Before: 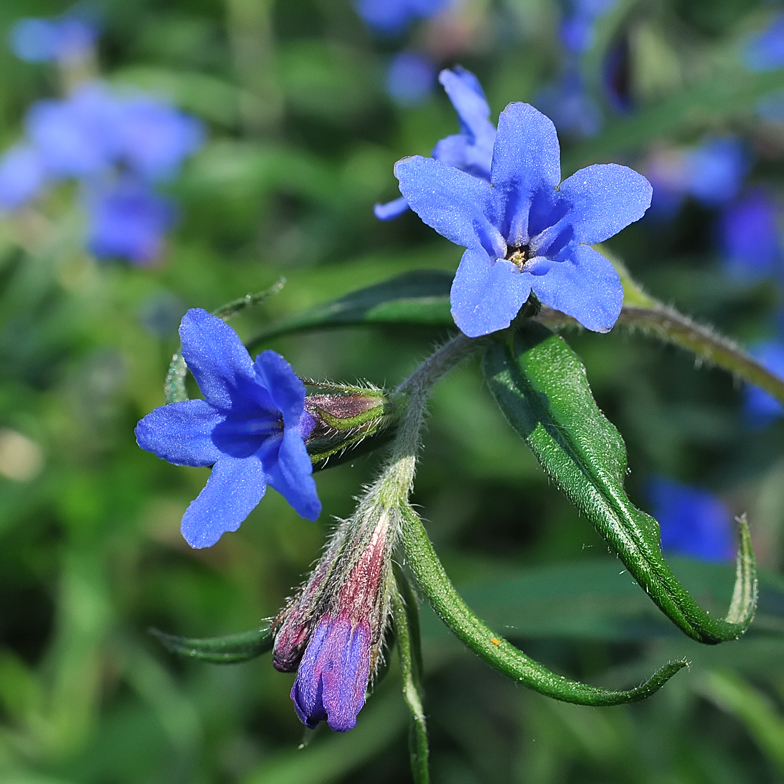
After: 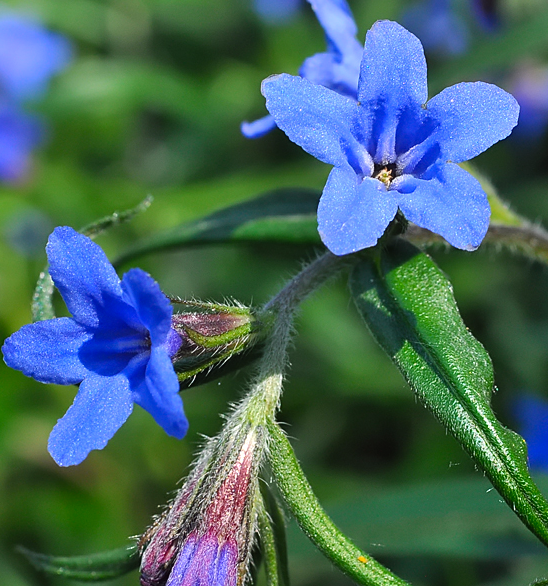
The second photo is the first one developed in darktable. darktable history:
color balance: lift [1, 1, 0.999, 1.001], gamma [1, 1.003, 1.005, 0.995], gain [1, 0.992, 0.988, 1.012], contrast 5%, output saturation 110%
crop and rotate: left 17.046%, top 10.659%, right 12.989%, bottom 14.553%
